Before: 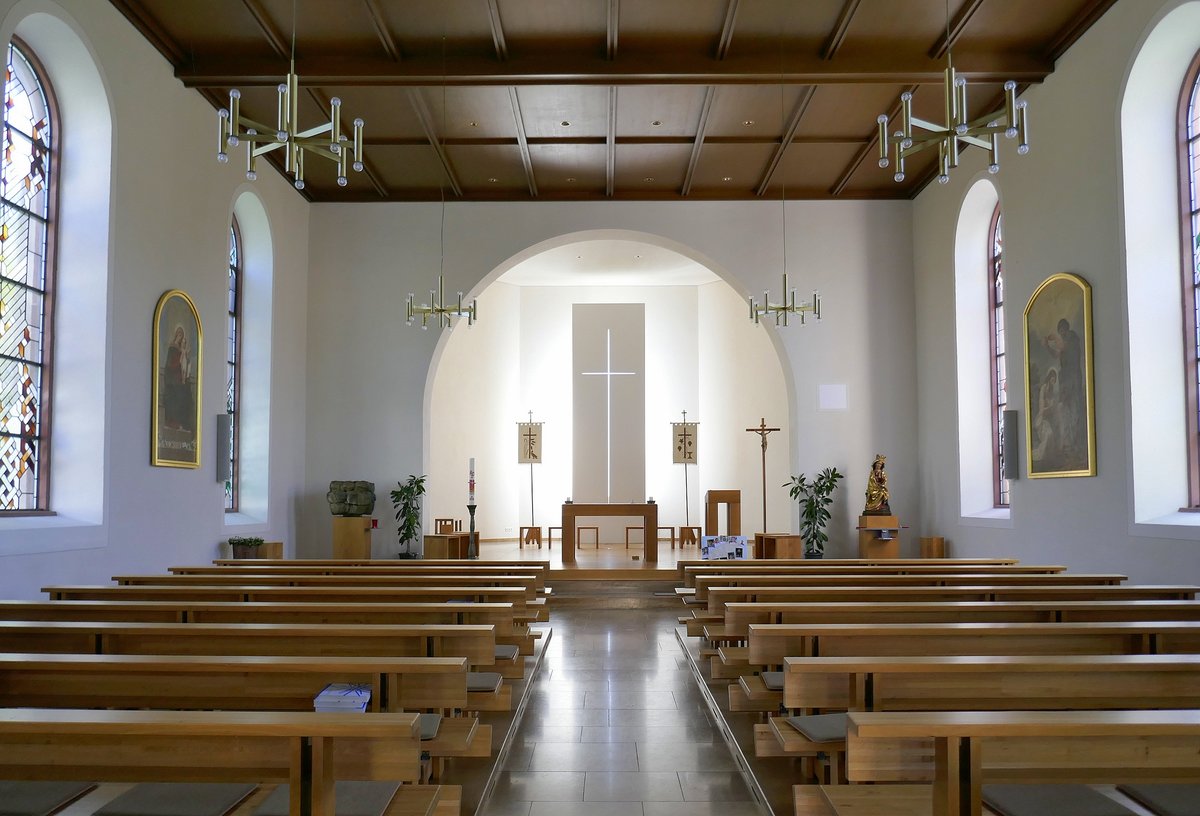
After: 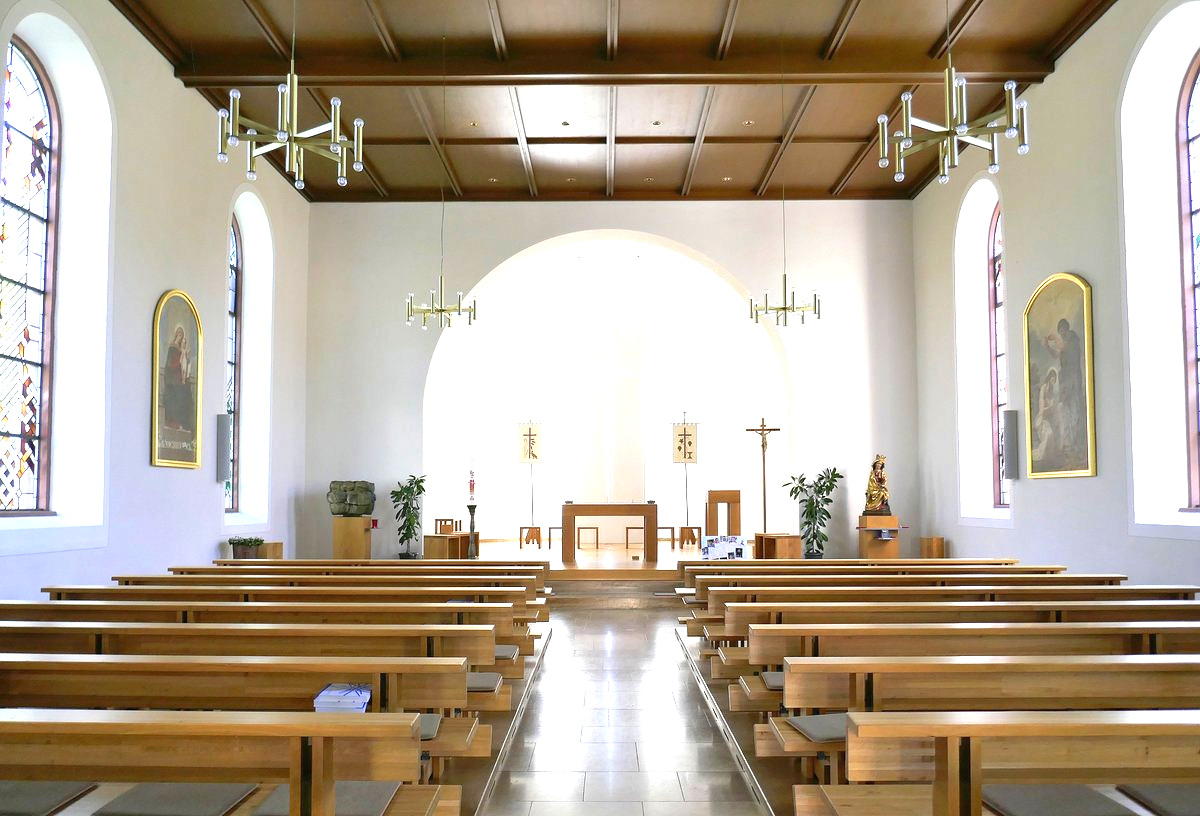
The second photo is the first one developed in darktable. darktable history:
exposure: black level correction 0, exposure 1.447 EV, compensate highlight preservation false
